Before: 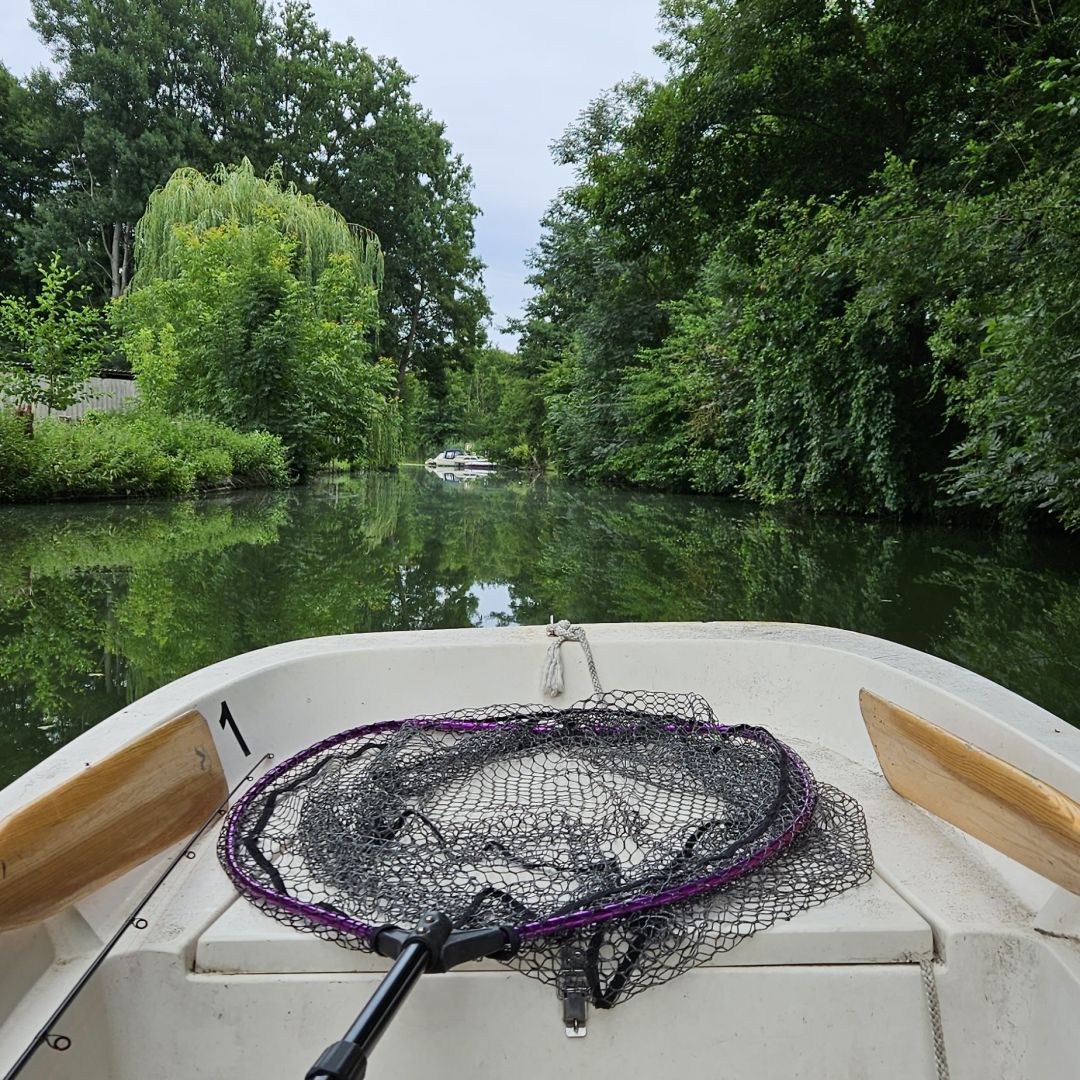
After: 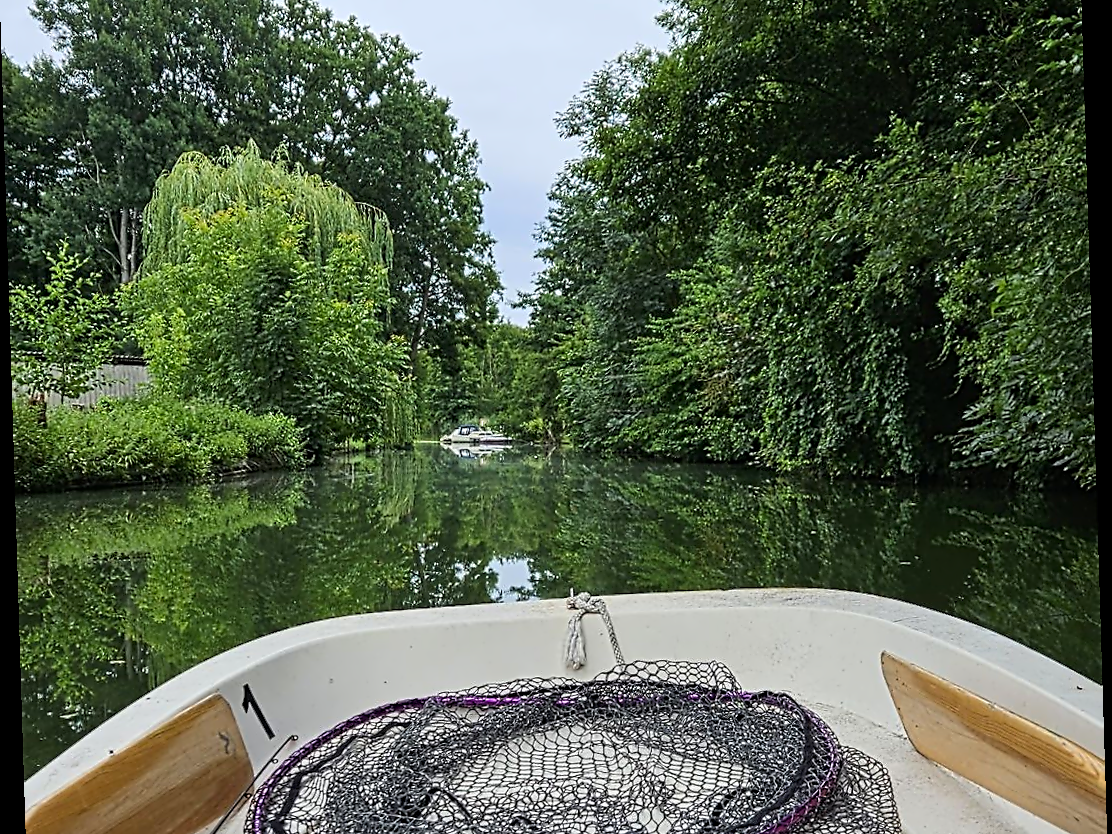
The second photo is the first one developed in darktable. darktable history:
color balance rgb: global vibrance 20%
rotate and perspective: rotation -1.77°, lens shift (horizontal) 0.004, automatic cropping off
crop: top 3.857%, bottom 21.132%
contrast equalizer: y [[0.5, 0.5, 0.5, 0.515, 0.749, 0.84], [0.5 ×6], [0.5 ×6], [0, 0, 0, 0.001, 0.067, 0.262], [0 ×6]]
